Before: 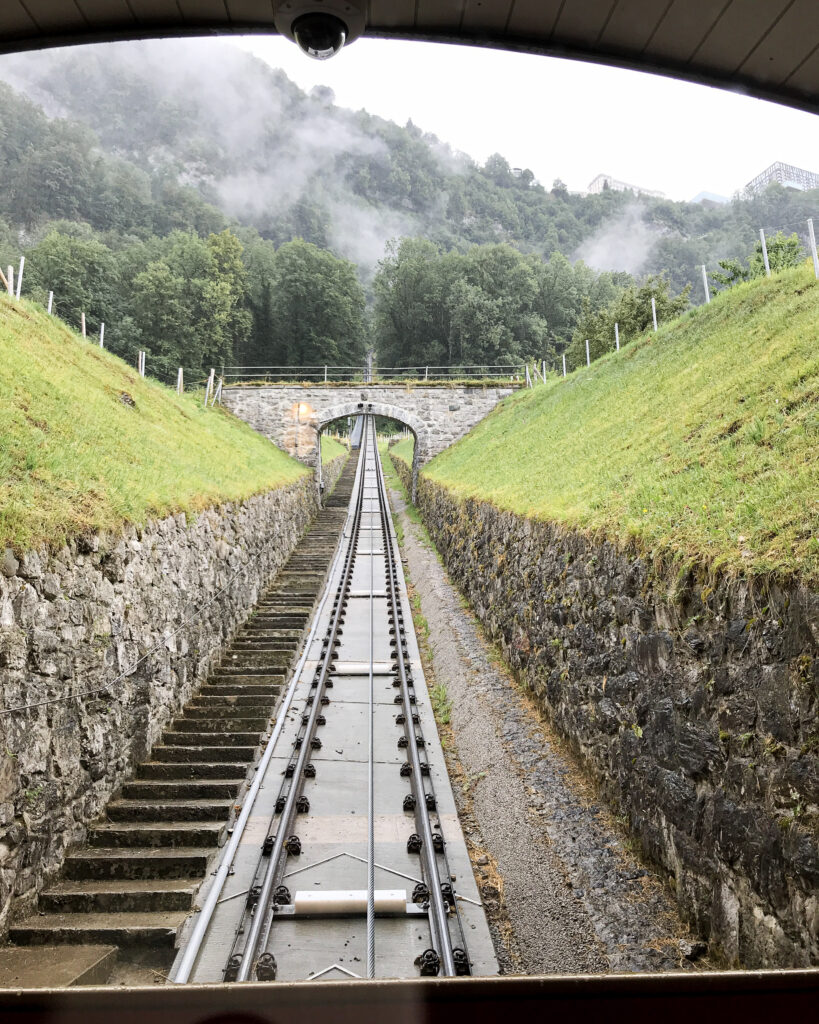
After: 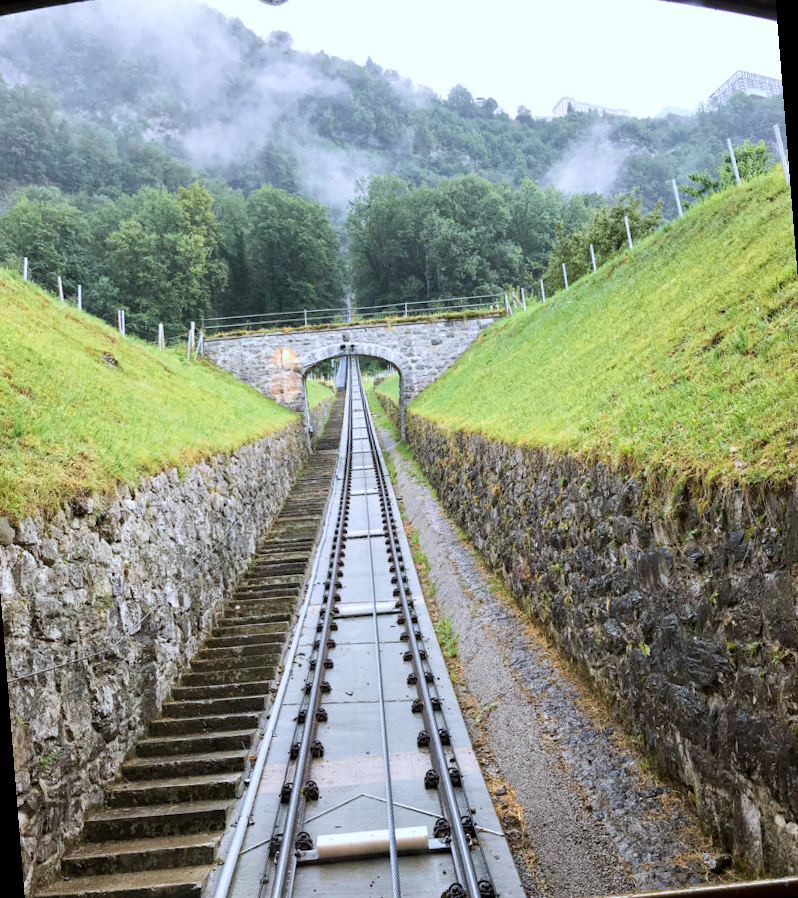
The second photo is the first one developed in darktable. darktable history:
rotate and perspective: rotation -4.57°, crop left 0.054, crop right 0.944, crop top 0.087, crop bottom 0.914
velvia: on, module defaults
tone equalizer: on, module defaults
white balance: red 0.954, blue 1.079
